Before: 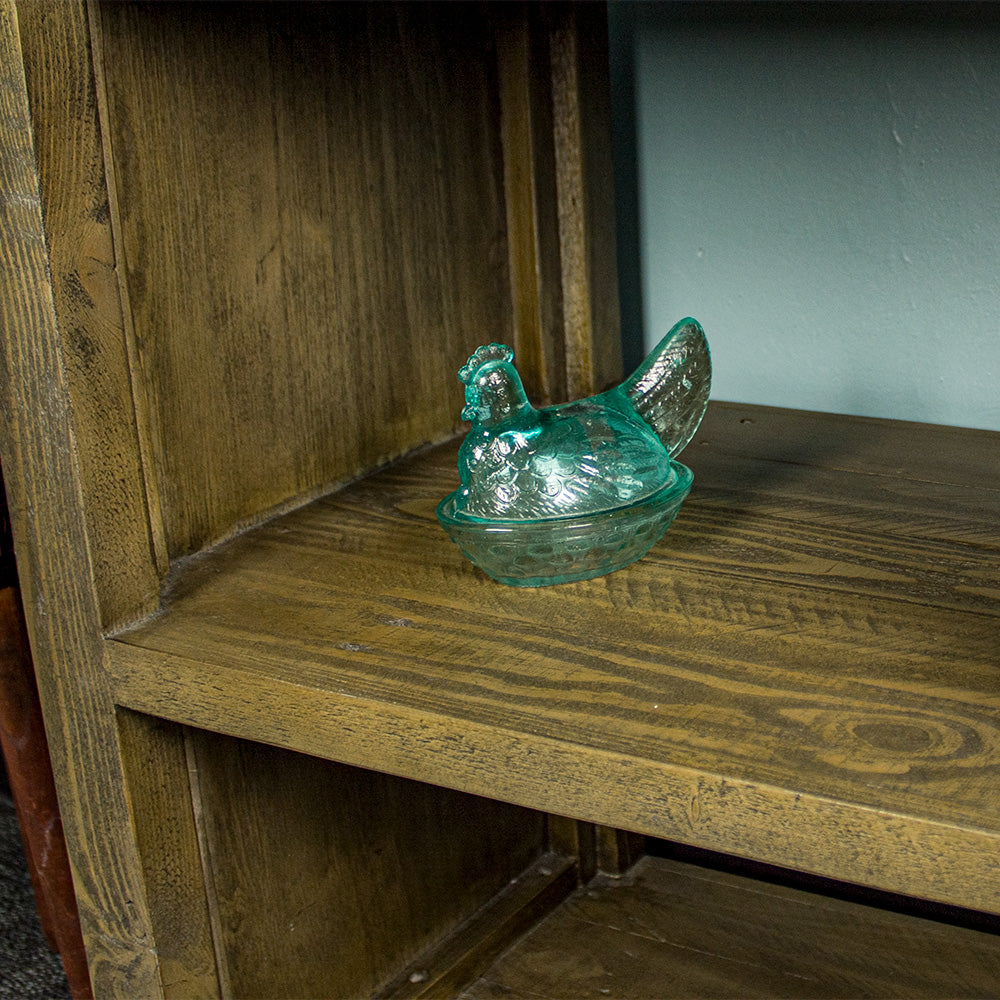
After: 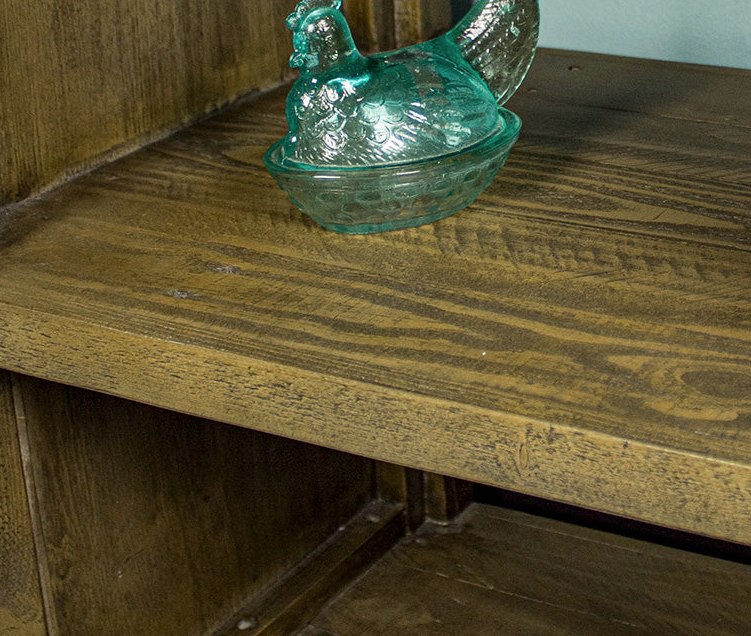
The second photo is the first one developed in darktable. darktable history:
crop and rotate: left 17.216%, top 35.343%, right 7.601%, bottom 1.02%
contrast brightness saturation: saturation -0.047
